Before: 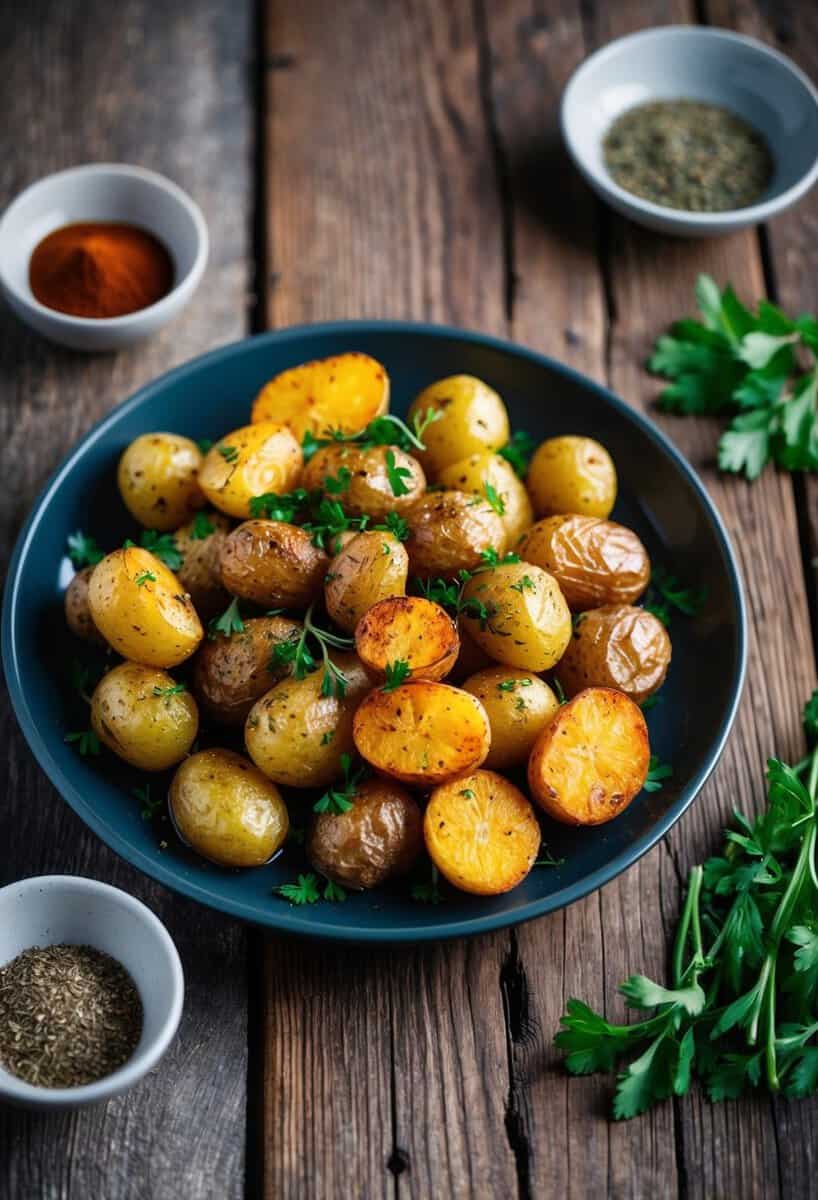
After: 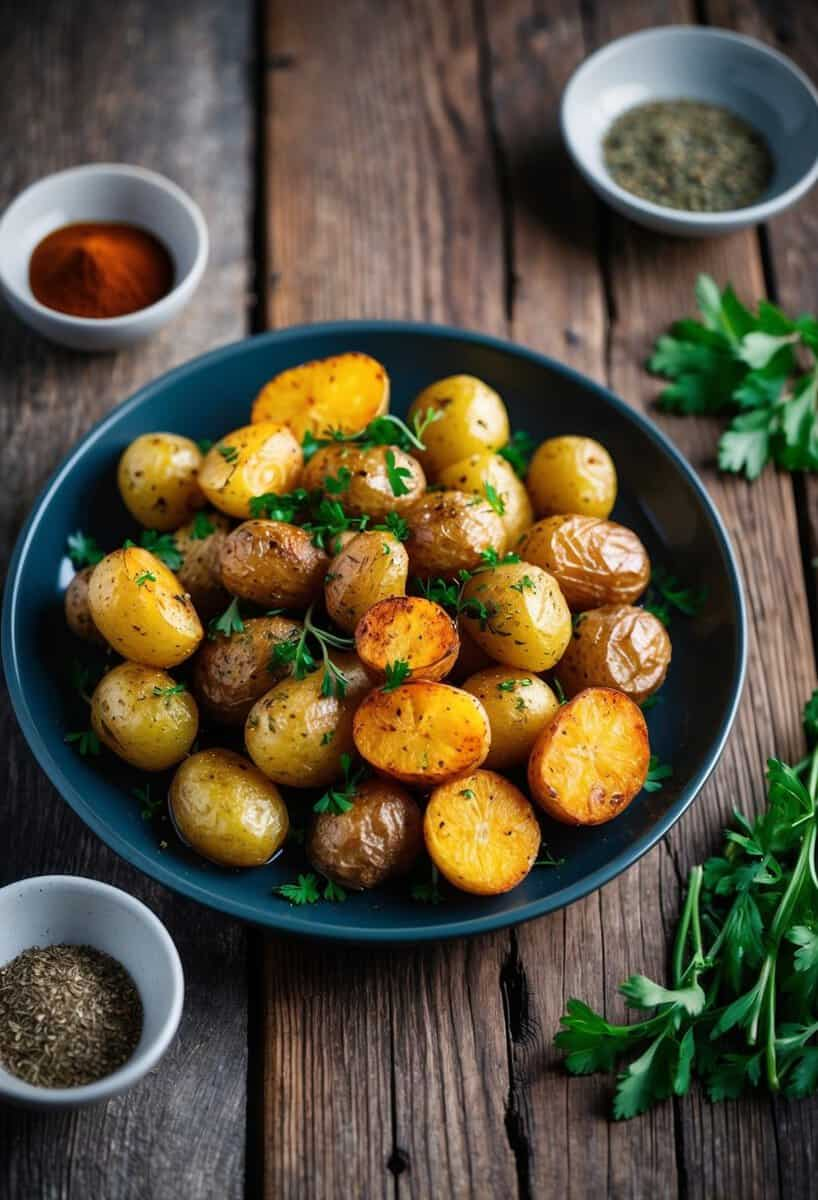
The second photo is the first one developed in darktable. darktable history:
exposure: compensate highlight preservation false
vignetting: fall-off start 97.23%, saturation -0.024, center (-0.033, -0.042), width/height ratio 1.179, unbound false
